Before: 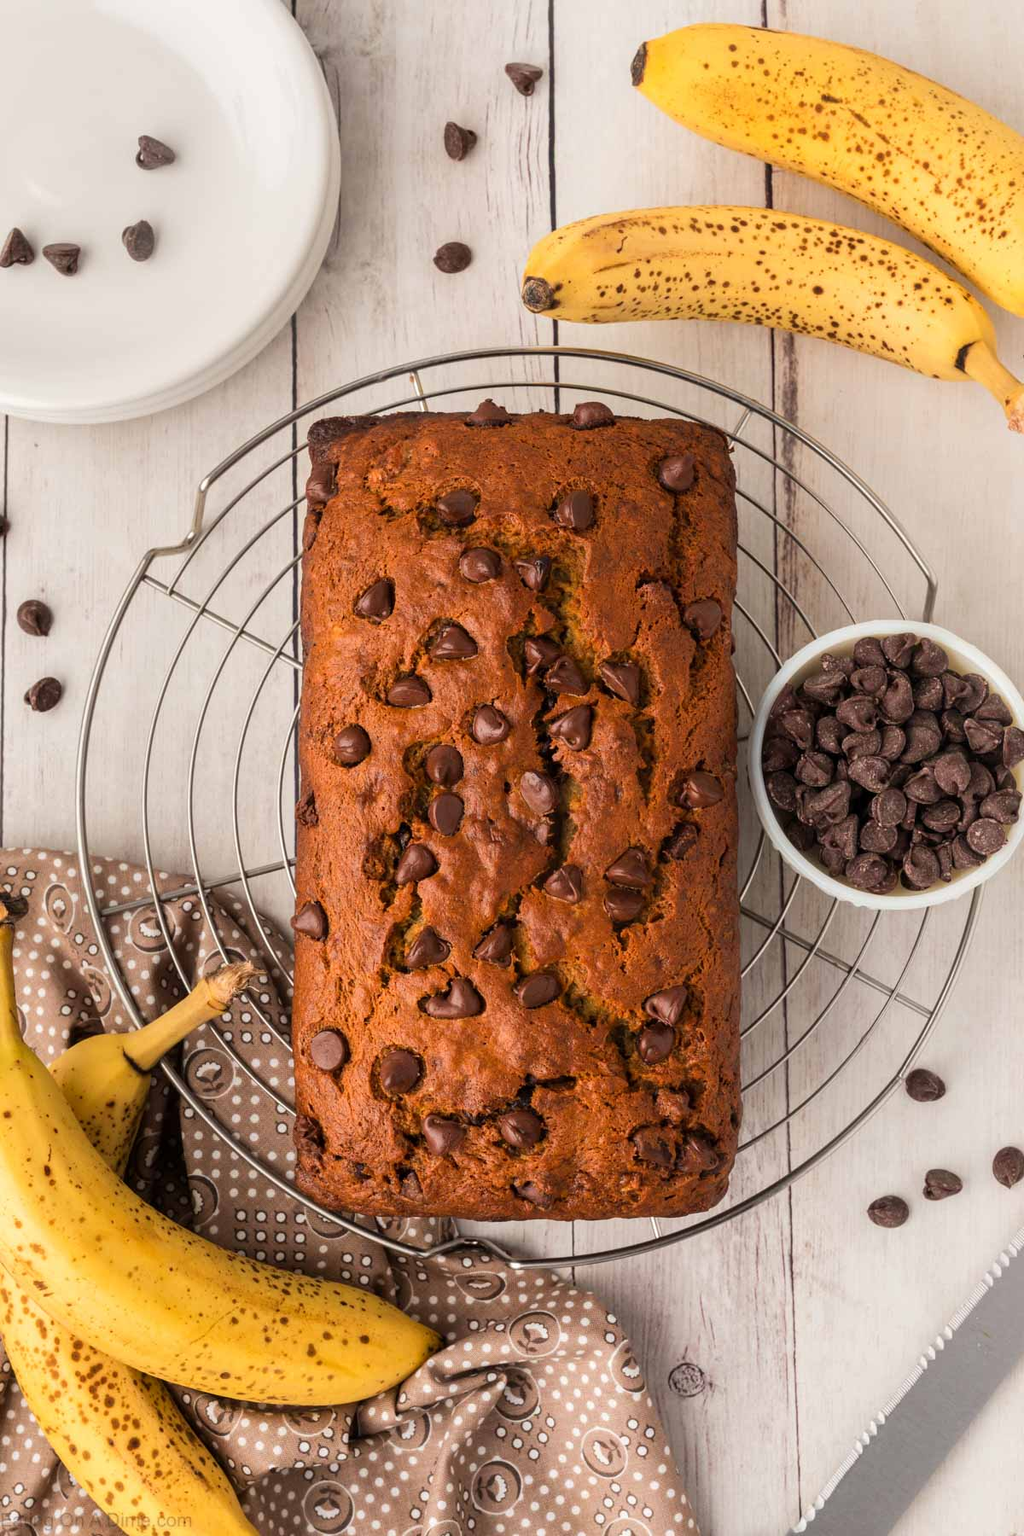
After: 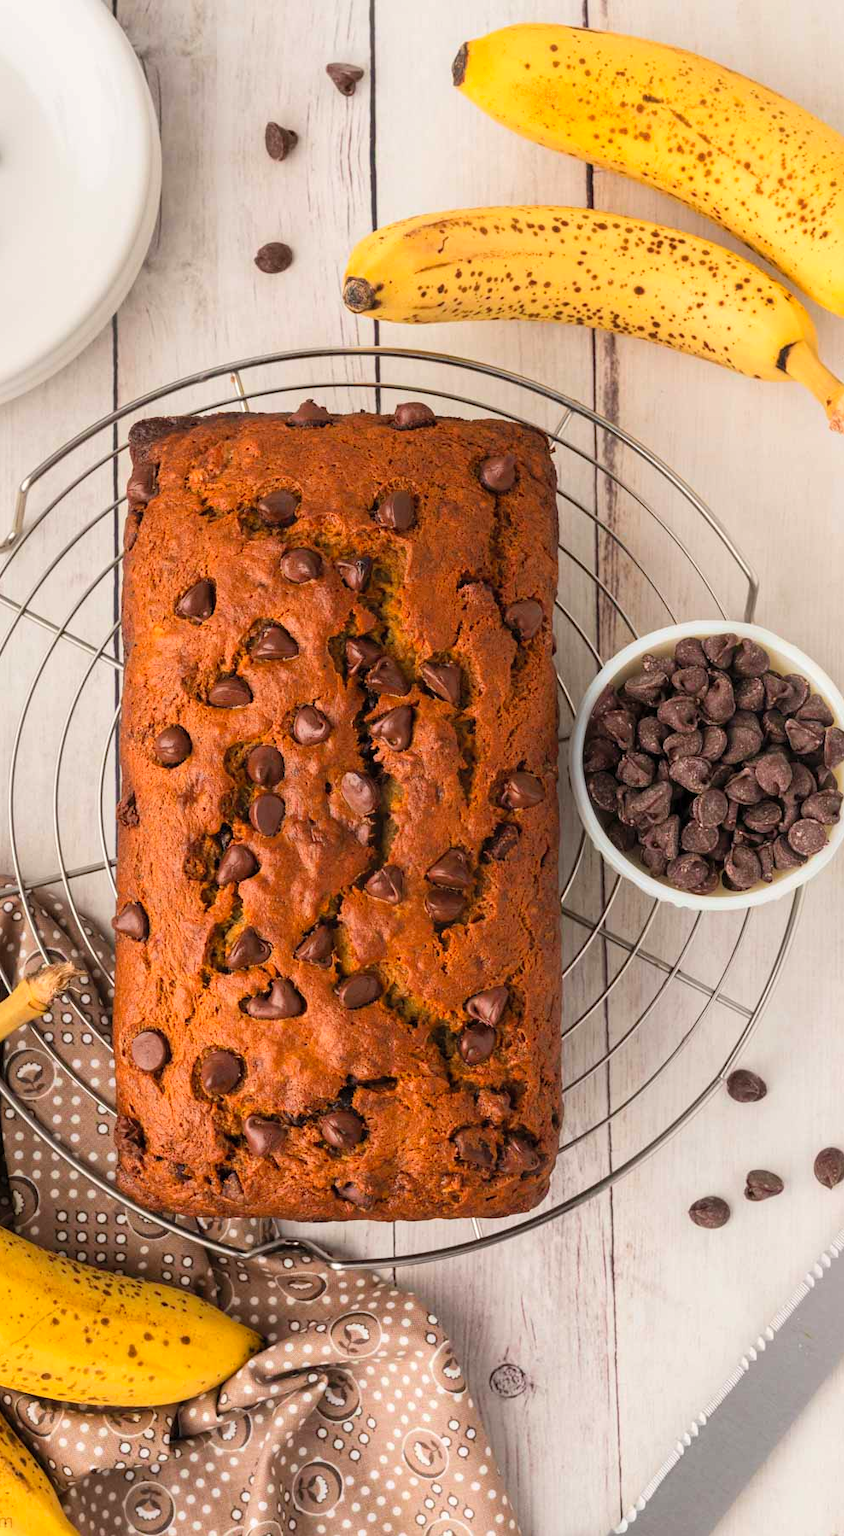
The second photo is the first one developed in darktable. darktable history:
crop: left 17.582%, bottom 0.031%
contrast brightness saturation: contrast 0.07, brightness 0.08, saturation 0.18
